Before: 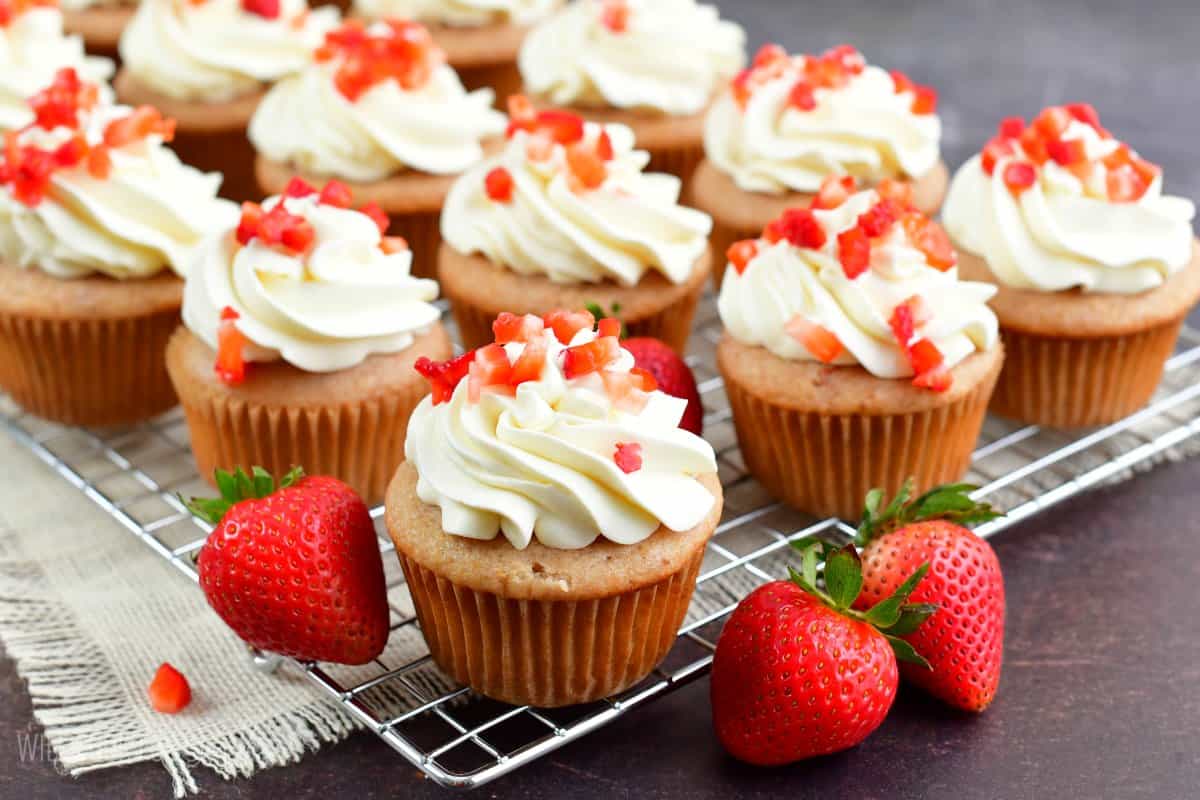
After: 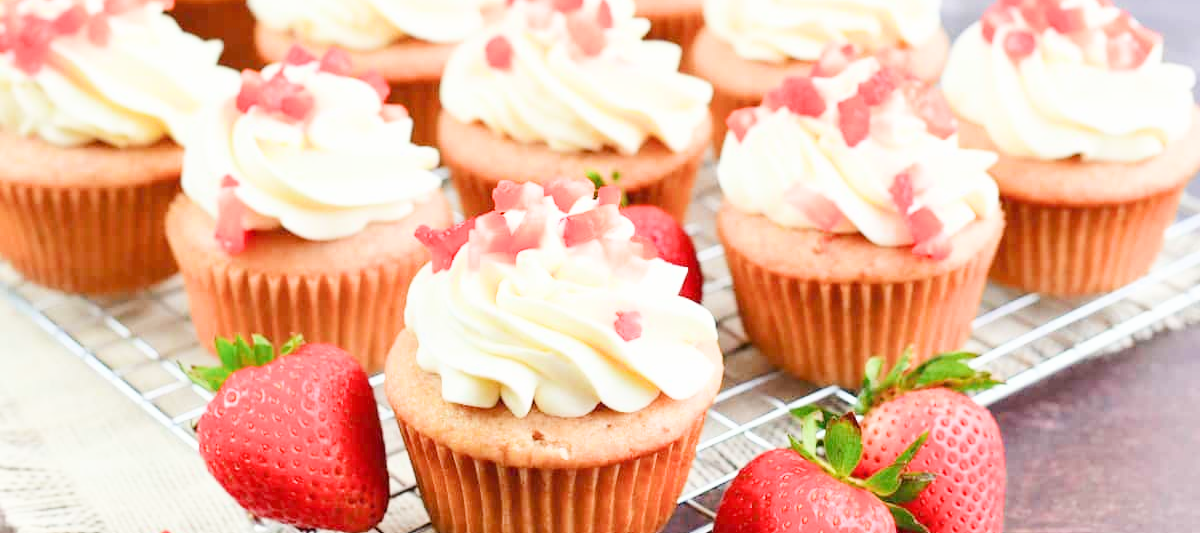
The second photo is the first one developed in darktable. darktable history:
crop: top 16.58%, bottom 16.785%
filmic rgb: black relative exposure -7.65 EV, white relative exposure 4.56 EV, hardness 3.61, contrast 0.99
exposure: black level correction 0, exposure 1.9 EV, compensate highlight preservation false
